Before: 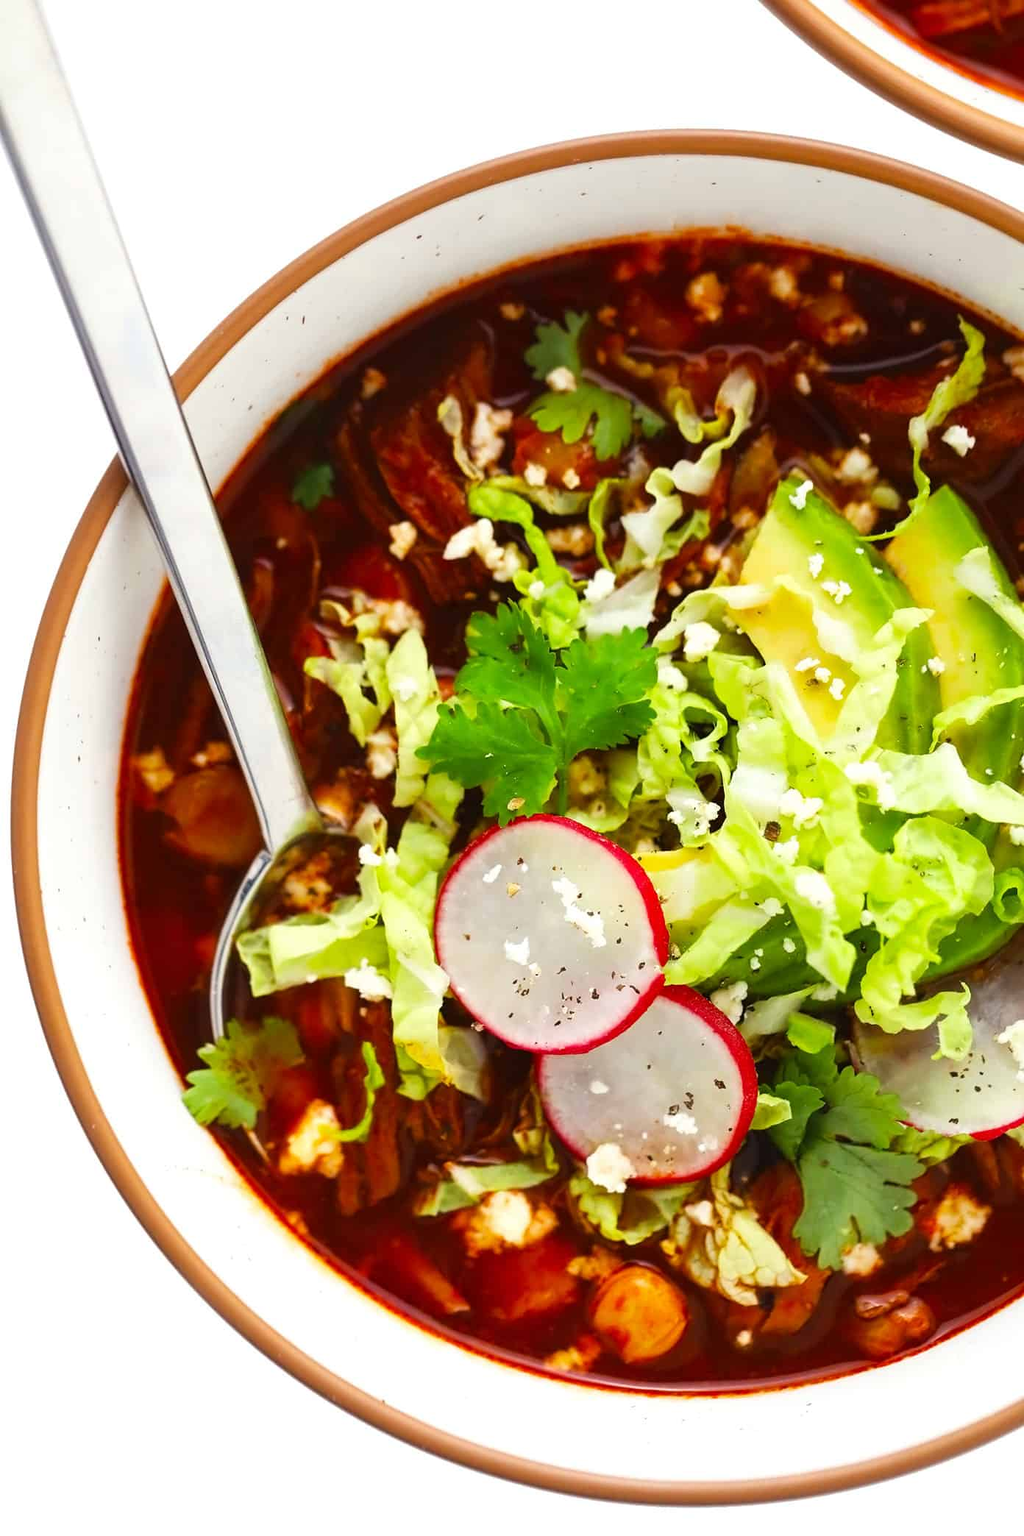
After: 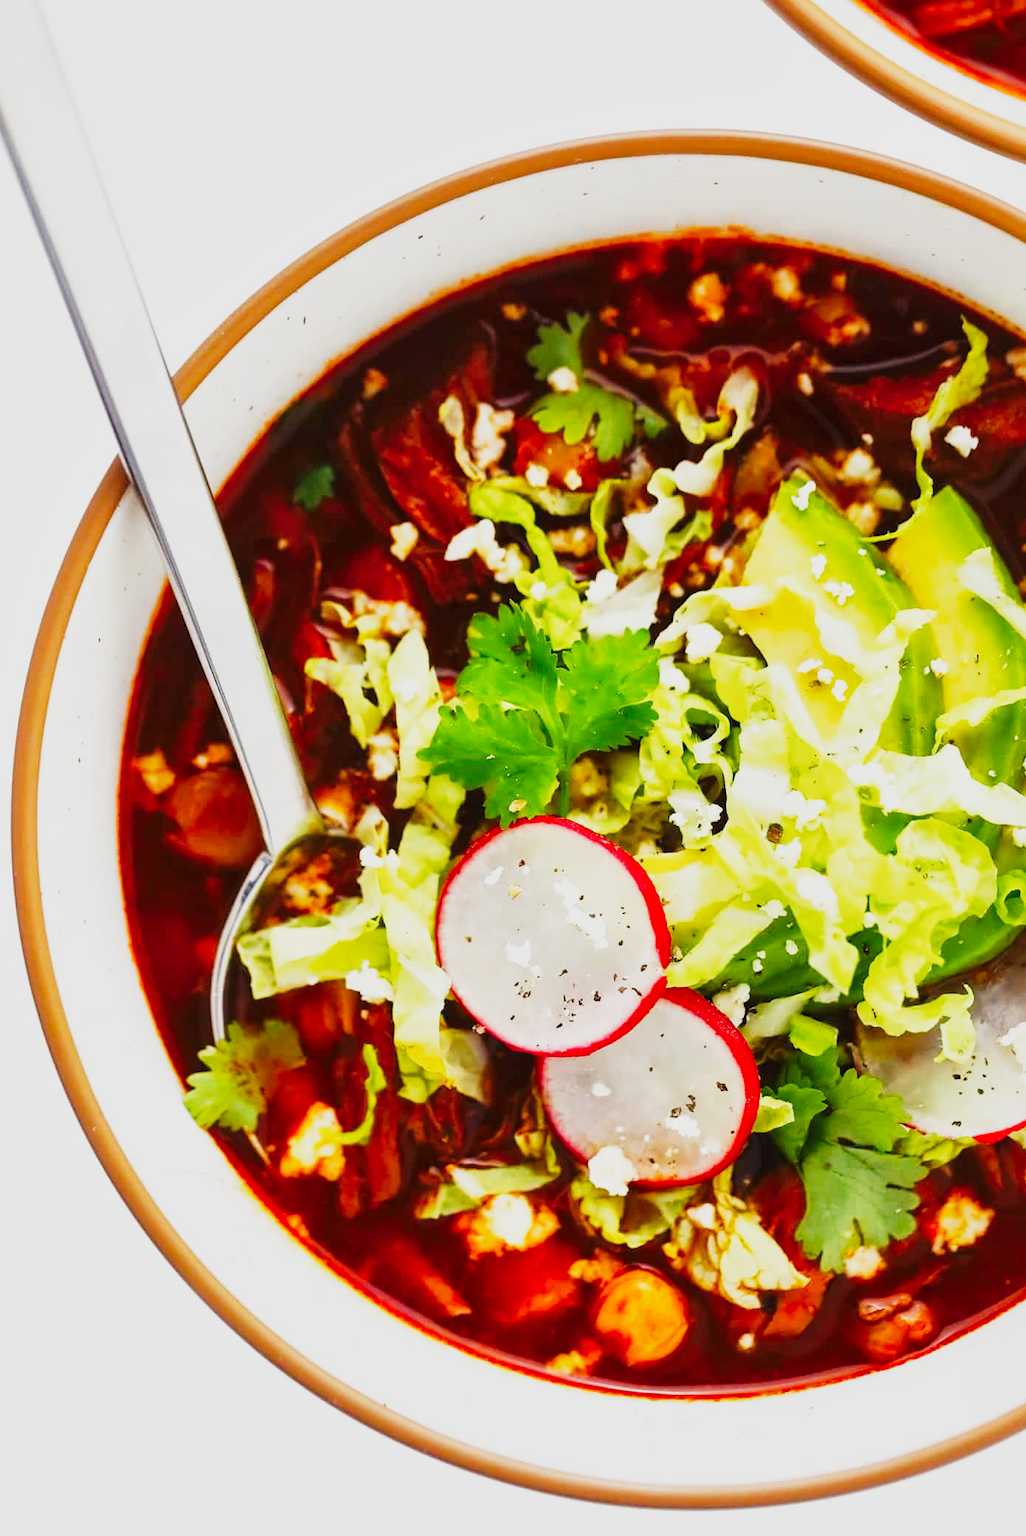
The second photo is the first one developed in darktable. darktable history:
base curve: curves: ch0 [(0, 0) (0.088, 0.125) (0.176, 0.251) (0.354, 0.501) (0.613, 0.749) (1, 0.877)], preserve colors none
tone curve: curves: ch0 [(0, 0) (0.003, 0.018) (0.011, 0.019) (0.025, 0.024) (0.044, 0.037) (0.069, 0.053) (0.1, 0.075) (0.136, 0.105) (0.177, 0.136) (0.224, 0.179) (0.277, 0.244) (0.335, 0.319) (0.399, 0.4) (0.468, 0.495) (0.543, 0.58) (0.623, 0.671) (0.709, 0.757) (0.801, 0.838) (0.898, 0.913) (1, 1)], preserve colors none
shadows and highlights: shadows 25, white point adjustment -3, highlights -30
crop: top 0.05%, bottom 0.098%
local contrast: mode bilateral grid, contrast 20, coarseness 50, detail 120%, midtone range 0.2
